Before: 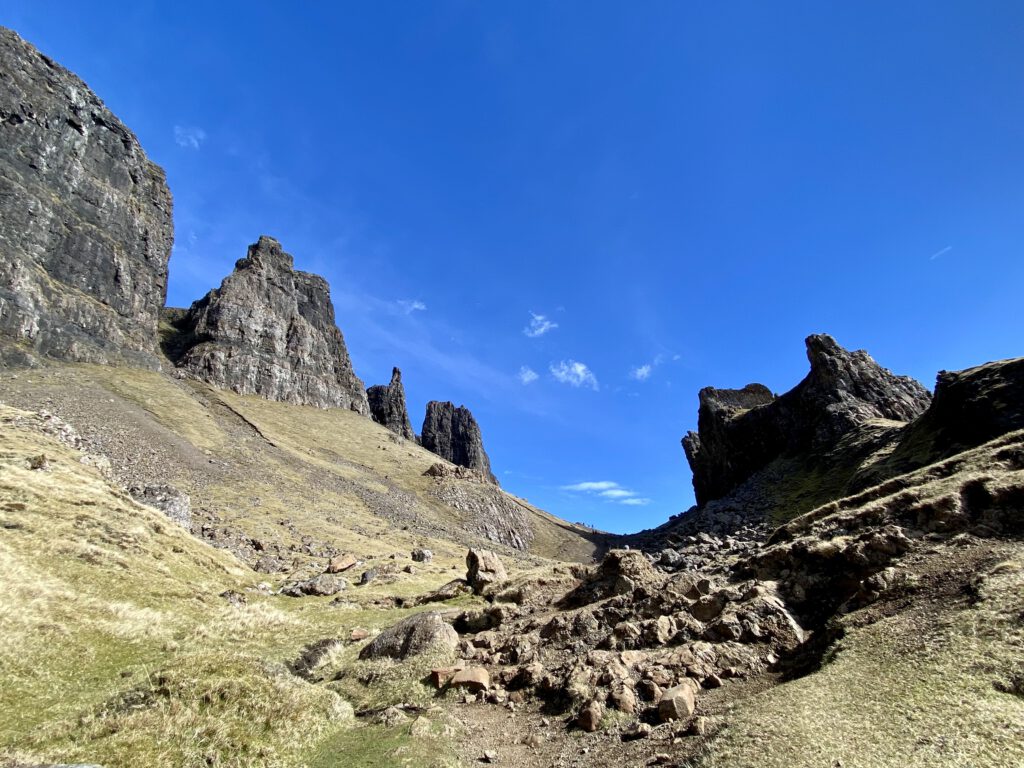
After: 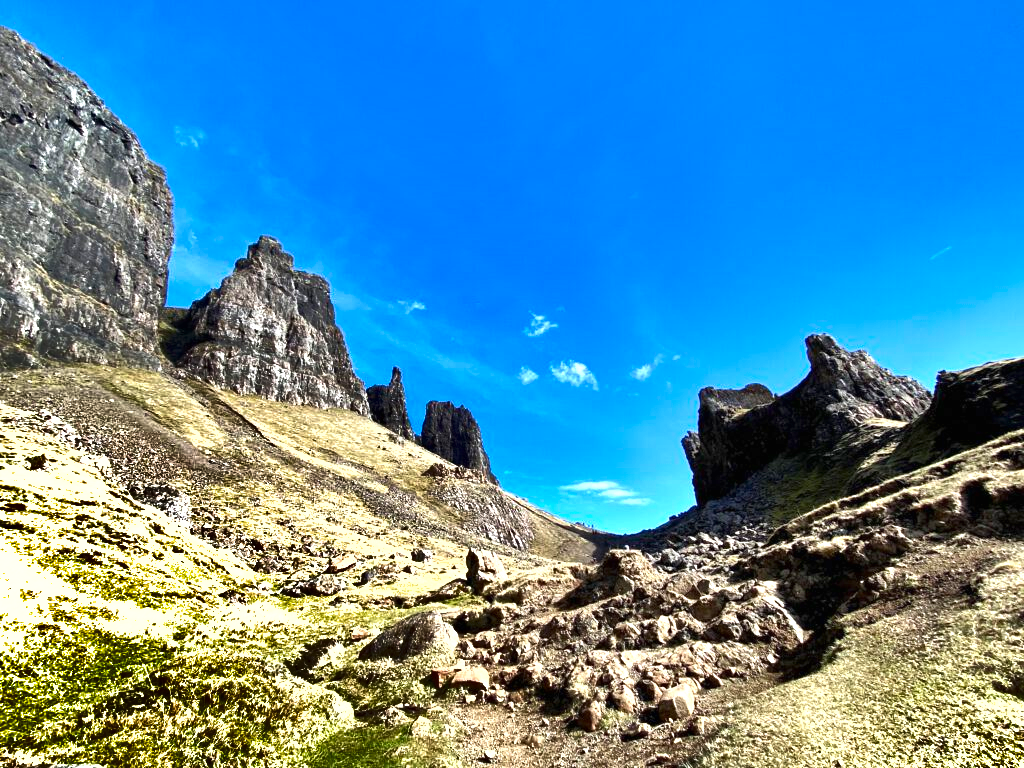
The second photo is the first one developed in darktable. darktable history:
exposure: black level correction 0, exposure 1 EV, compensate highlight preservation false
shadows and highlights: shadows 20.91, highlights -82.73, soften with gaussian
